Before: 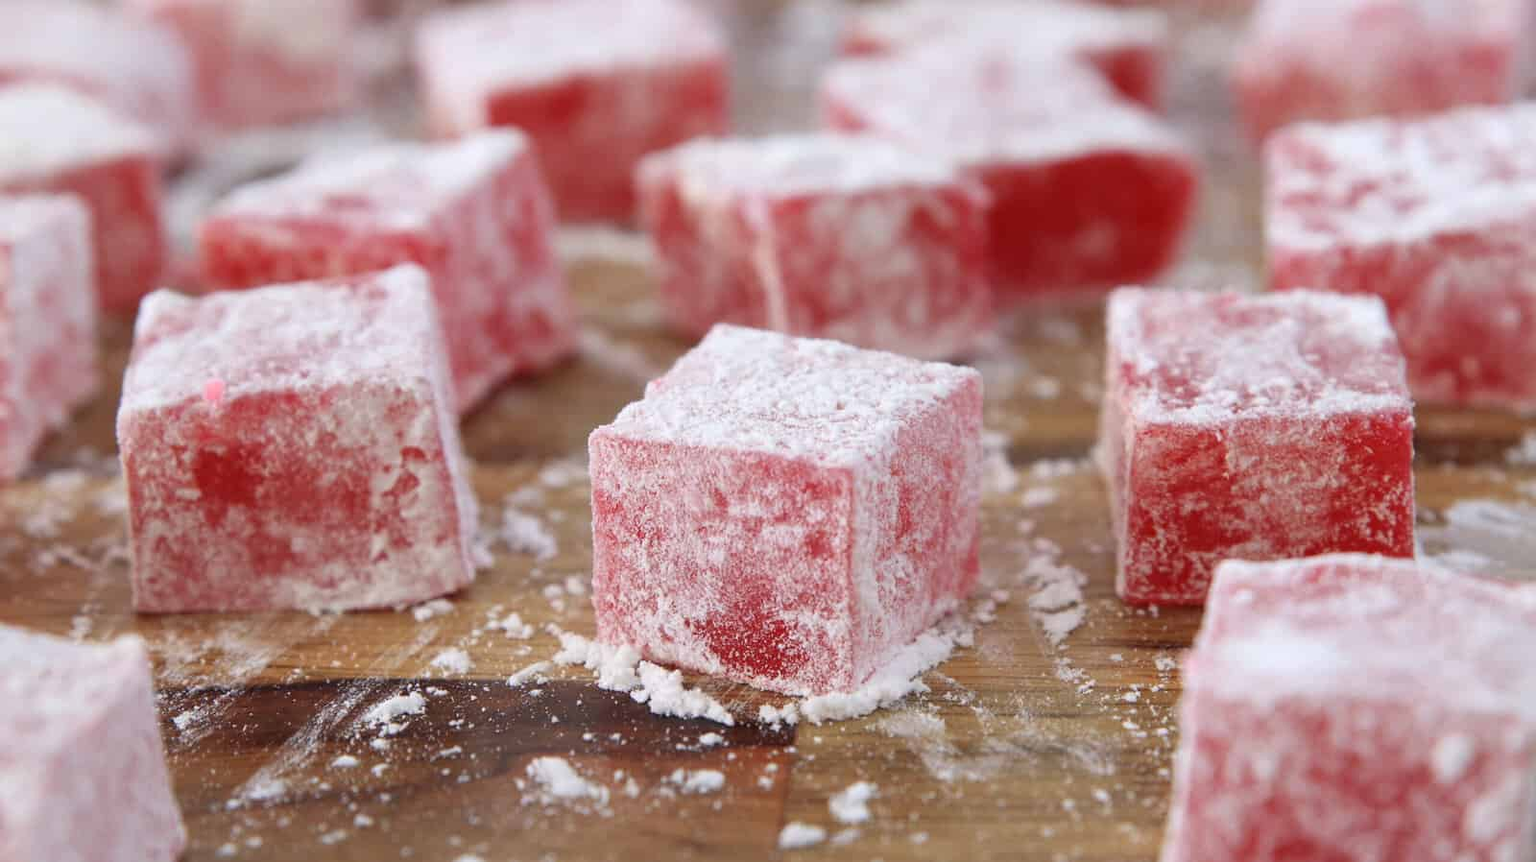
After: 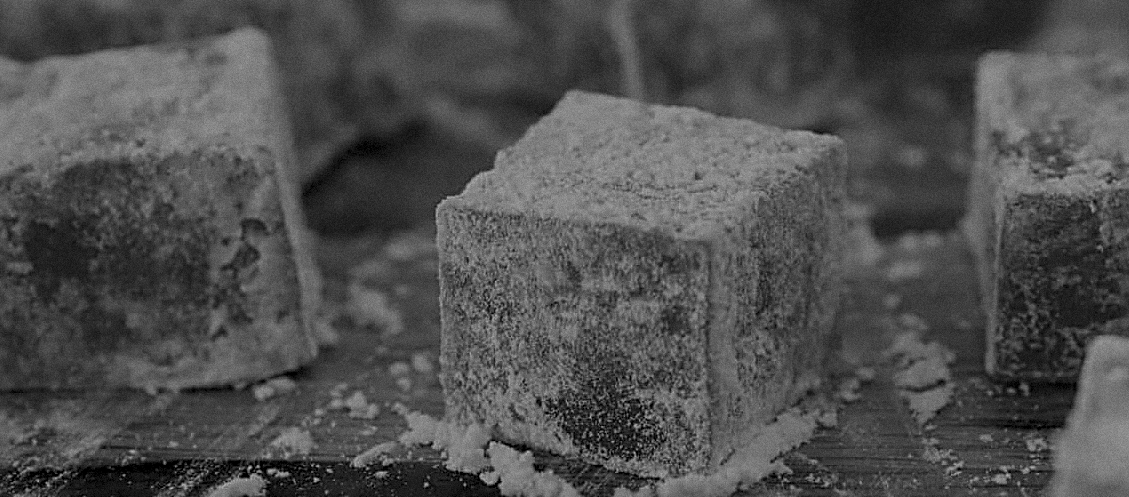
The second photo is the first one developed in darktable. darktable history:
local contrast: detail 130%
grain: mid-tones bias 0%
sharpen: radius 2.817, amount 0.715
crop: left 11.123%, top 27.61%, right 18.3%, bottom 17.034%
exposure: exposure -2.002 EV, compensate highlight preservation false
monochrome: on, module defaults
white balance: red 1.066, blue 1.119
